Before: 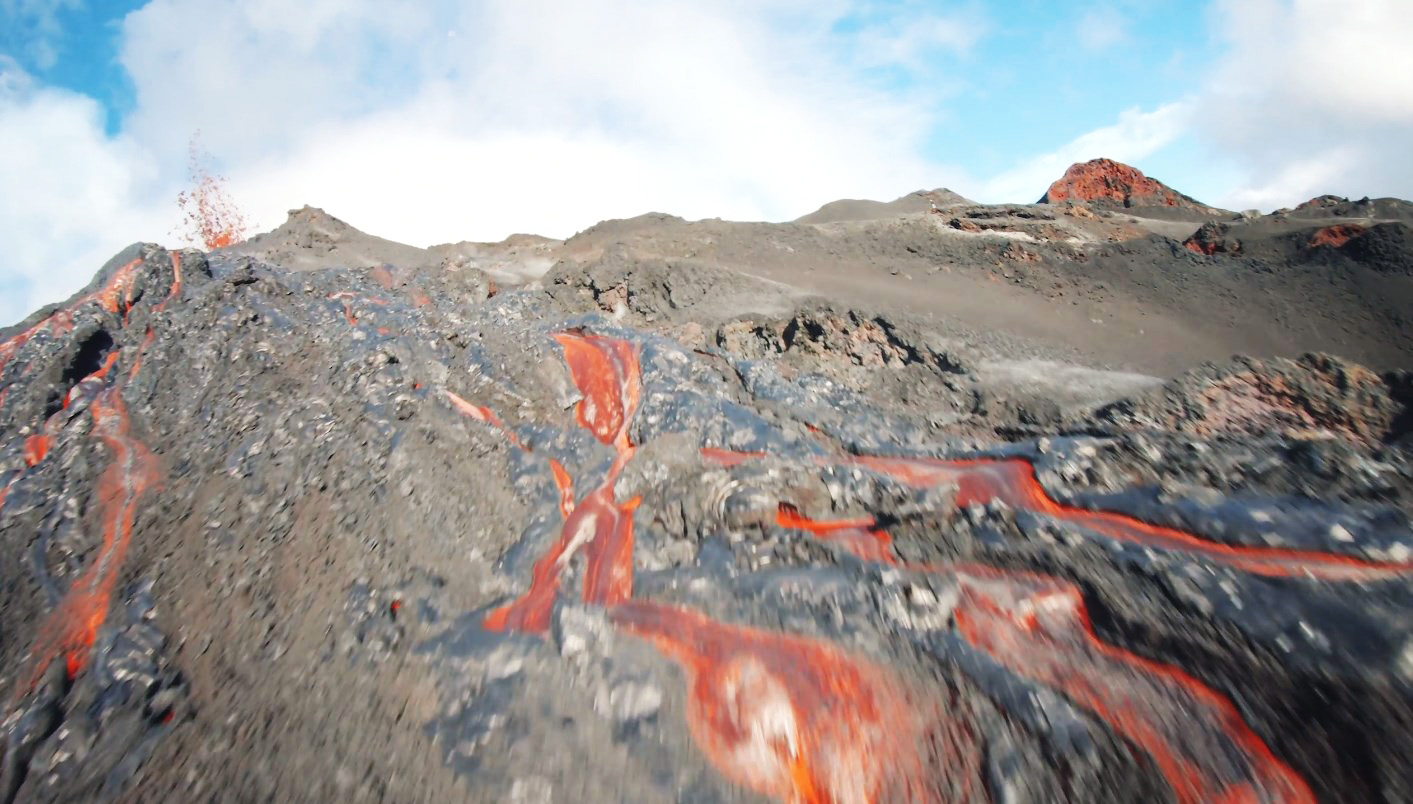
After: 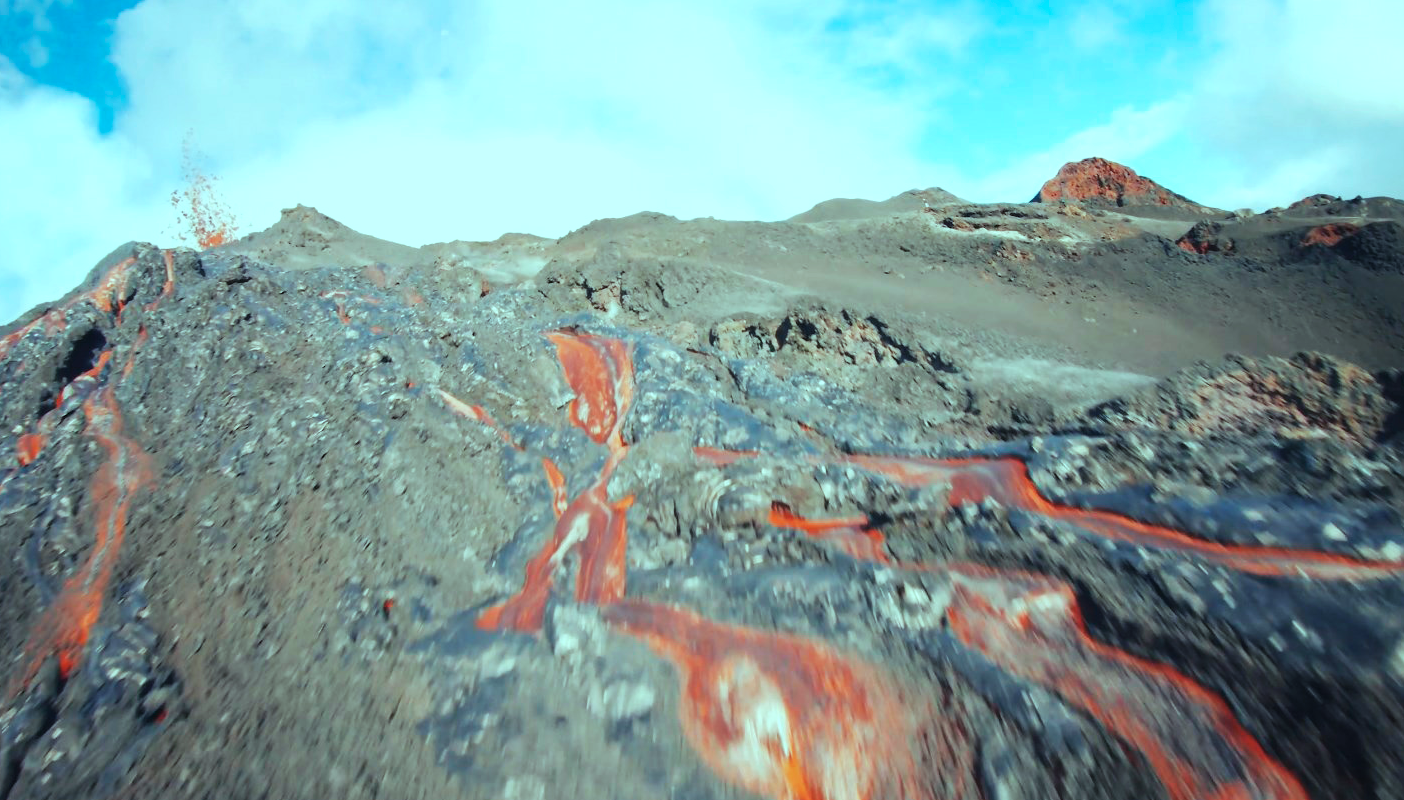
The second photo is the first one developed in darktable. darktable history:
crop and rotate: left 0.614%, top 0.179%, bottom 0.309%
color balance rgb: shadows lift › chroma 7.23%, shadows lift › hue 246.48°, highlights gain › chroma 5.38%, highlights gain › hue 196.93°, white fulcrum 1 EV
